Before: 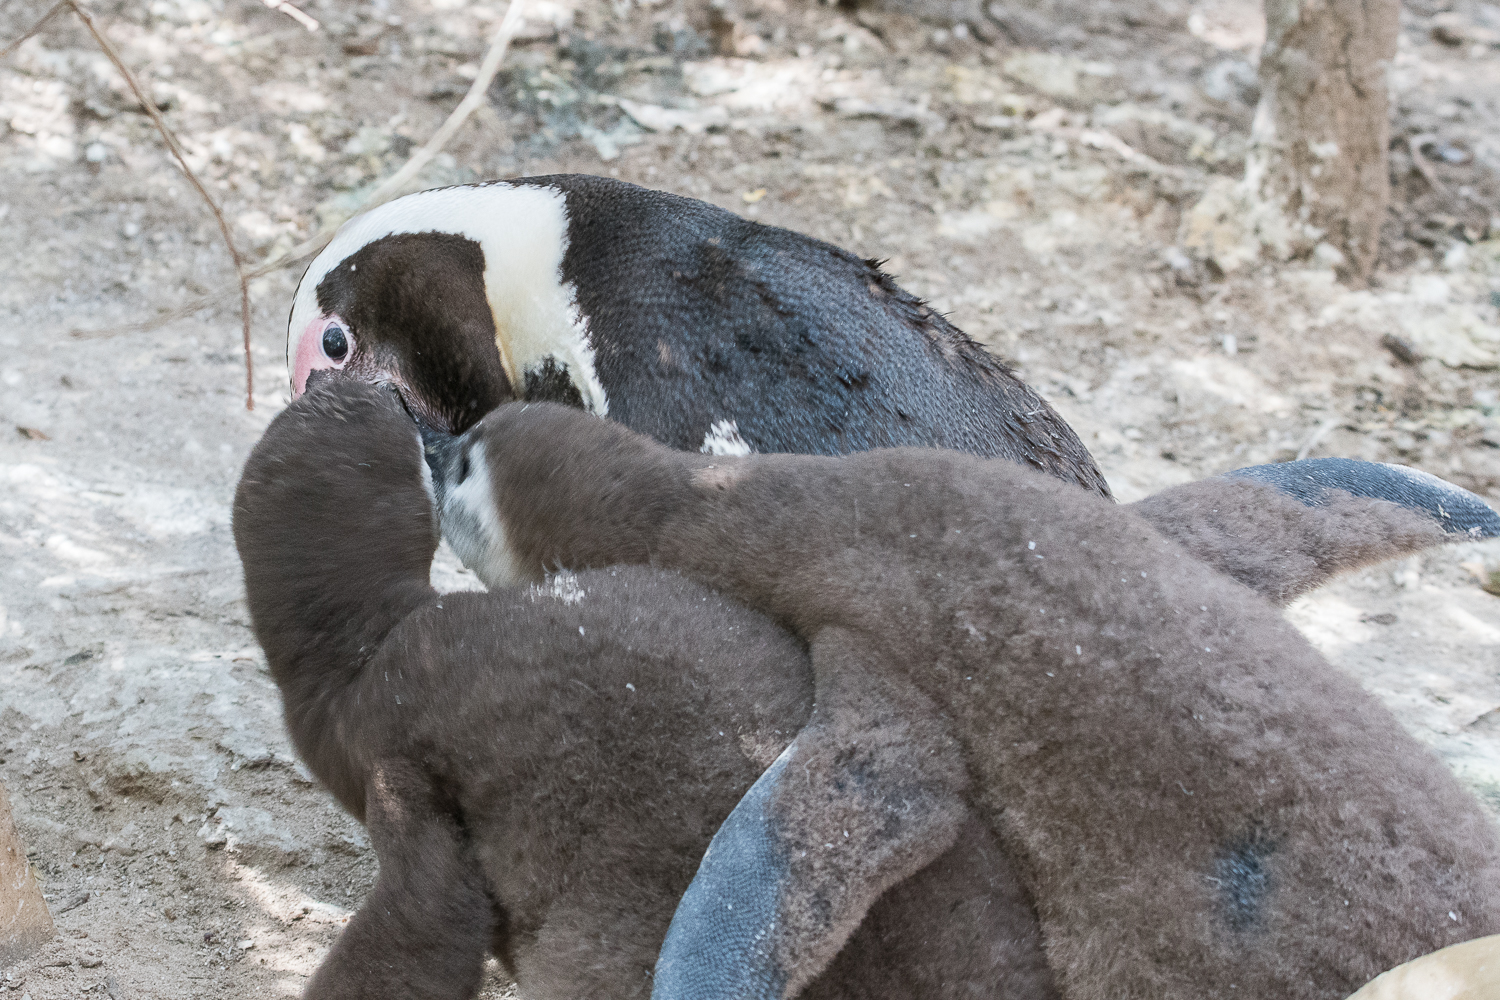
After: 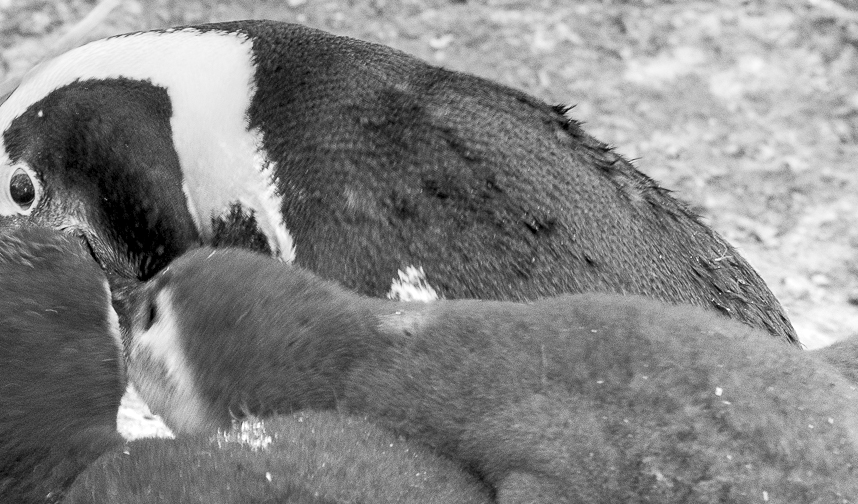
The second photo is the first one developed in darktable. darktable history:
crop: left 20.932%, top 15.471%, right 21.848%, bottom 34.081%
monochrome: a 26.22, b 42.67, size 0.8
tone equalizer: -7 EV 0.13 EV, smoothing diameter 25%, edges refinement/feathering 10, preserve details guided filter
graduated density: rotation 5.63°, offset 76.9
exposure: black level correction 0.008, exposure 0.979 EV, compensate highlight preservation false
